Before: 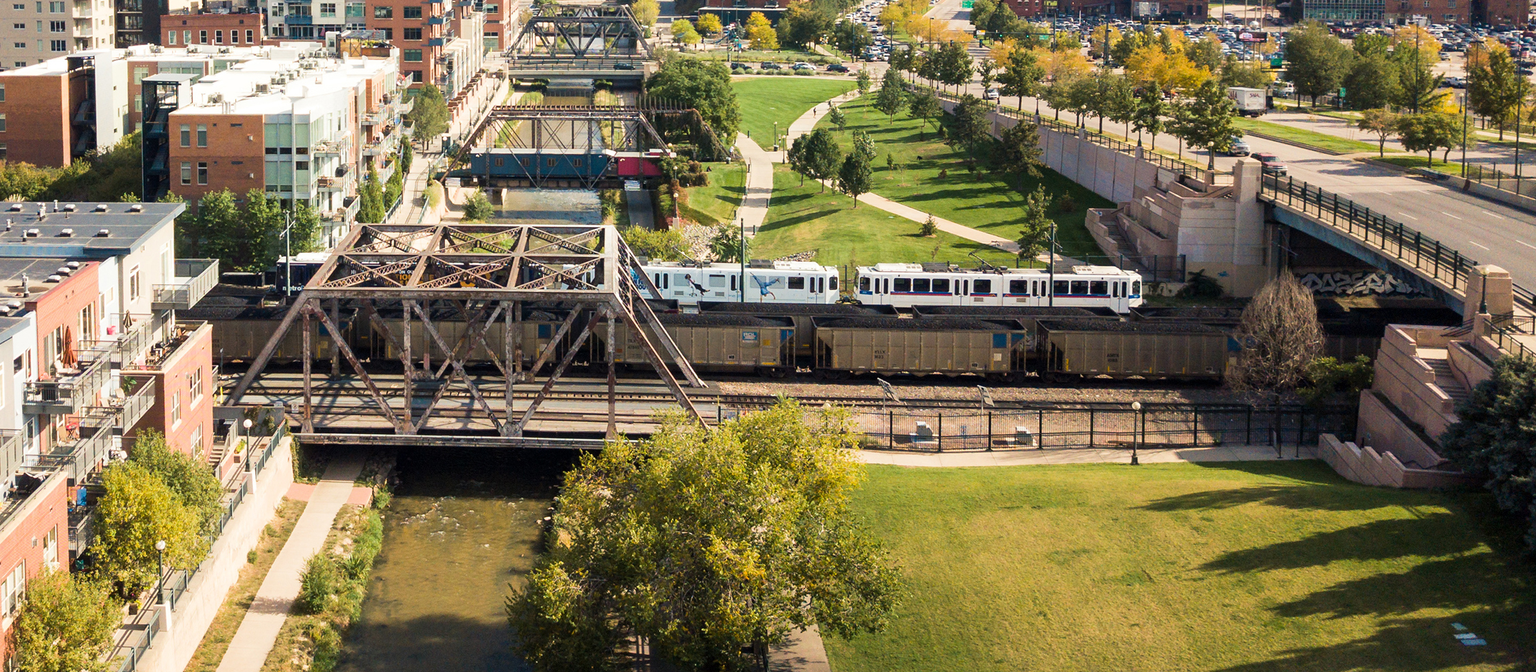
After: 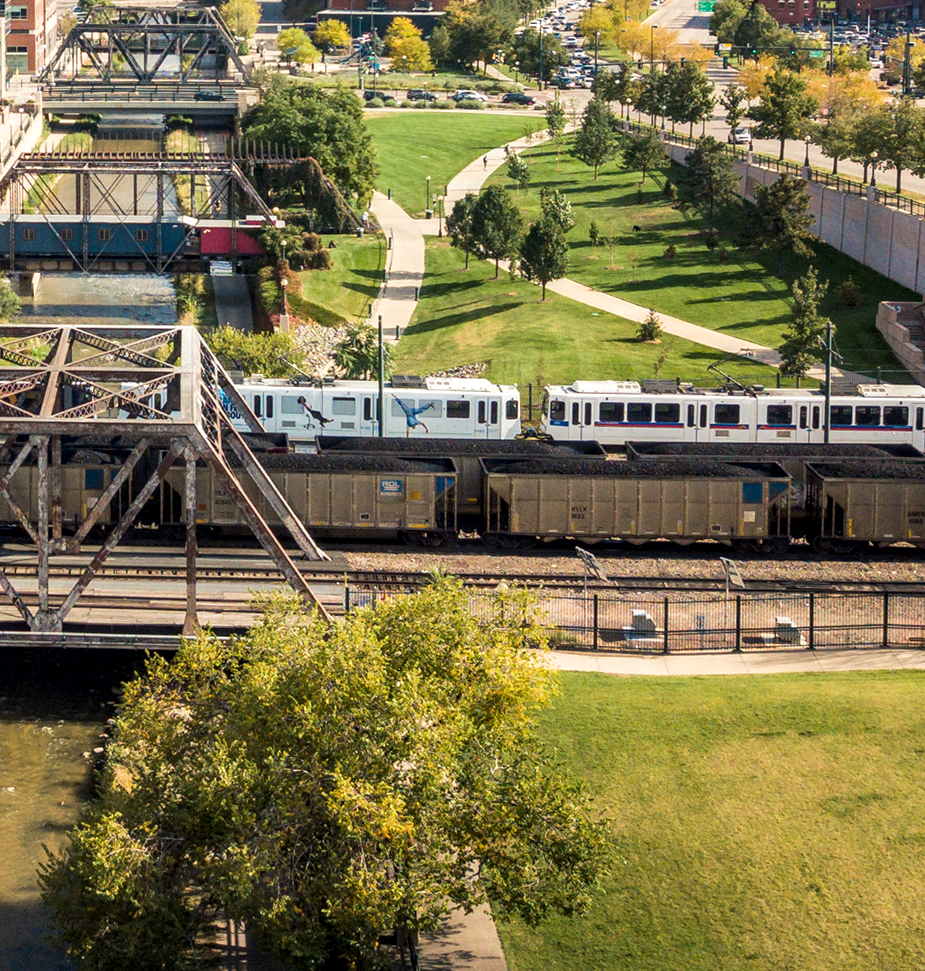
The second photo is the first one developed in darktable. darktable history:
crop: left 31.229%, right 27.105%
local contrast: detail 130%
